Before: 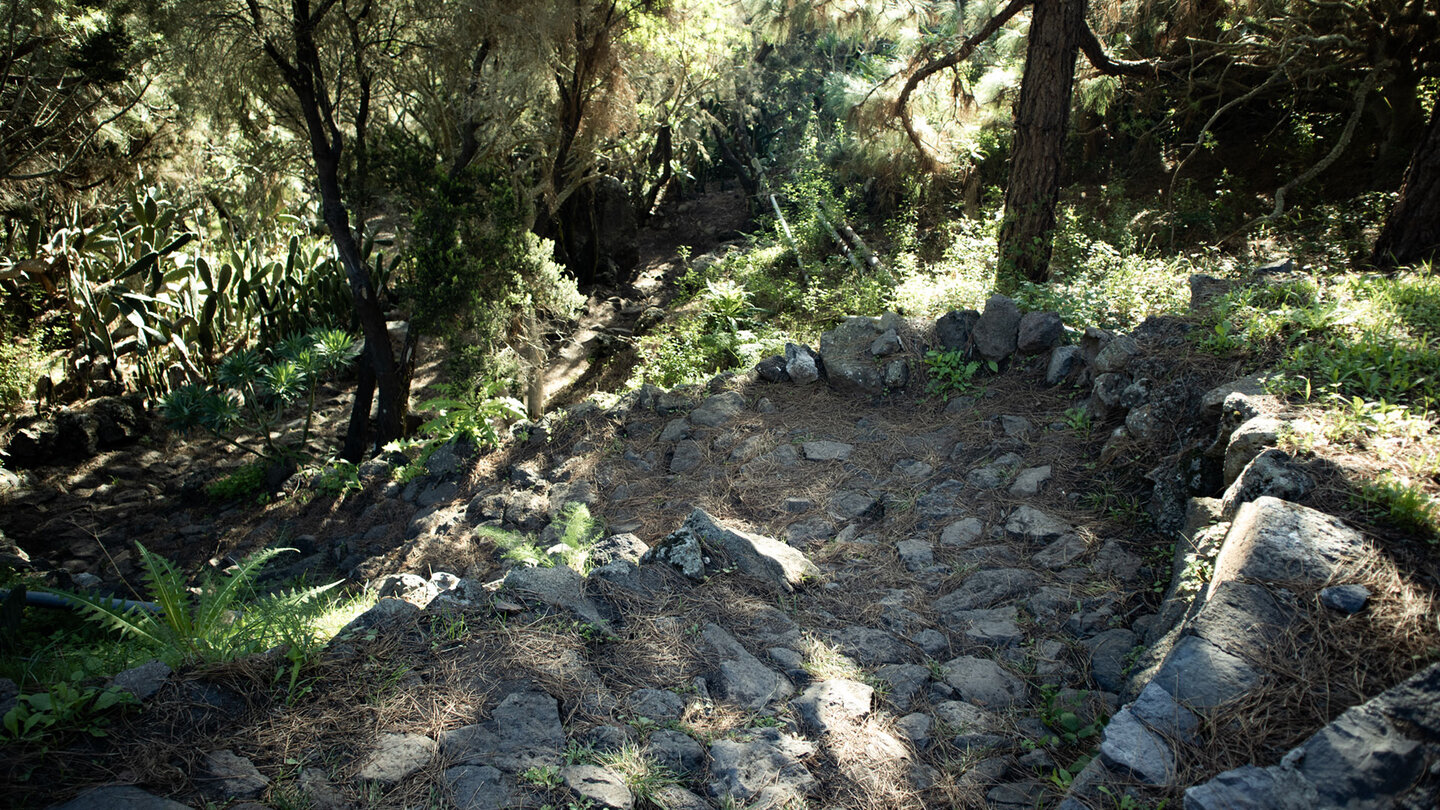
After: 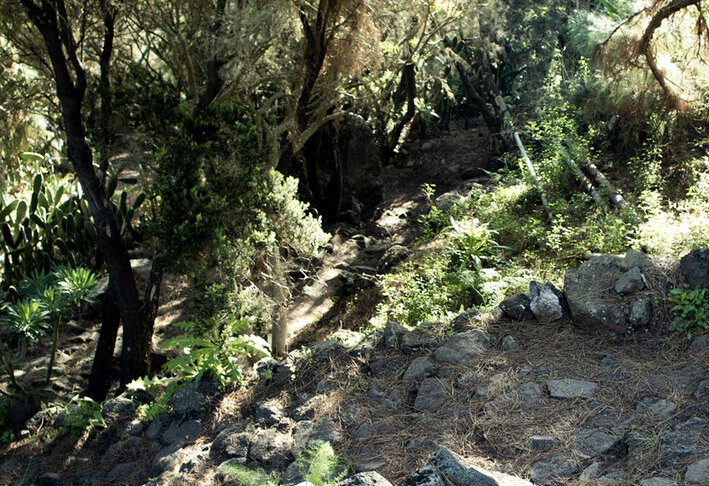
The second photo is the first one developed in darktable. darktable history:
crop: left 17.835%, top 7.675%, right 32.881%, bottom 32.213%
local contrast: mode bilateral grid, contrast 20, coarseness 50, detail 120%, midtone range 0.2
